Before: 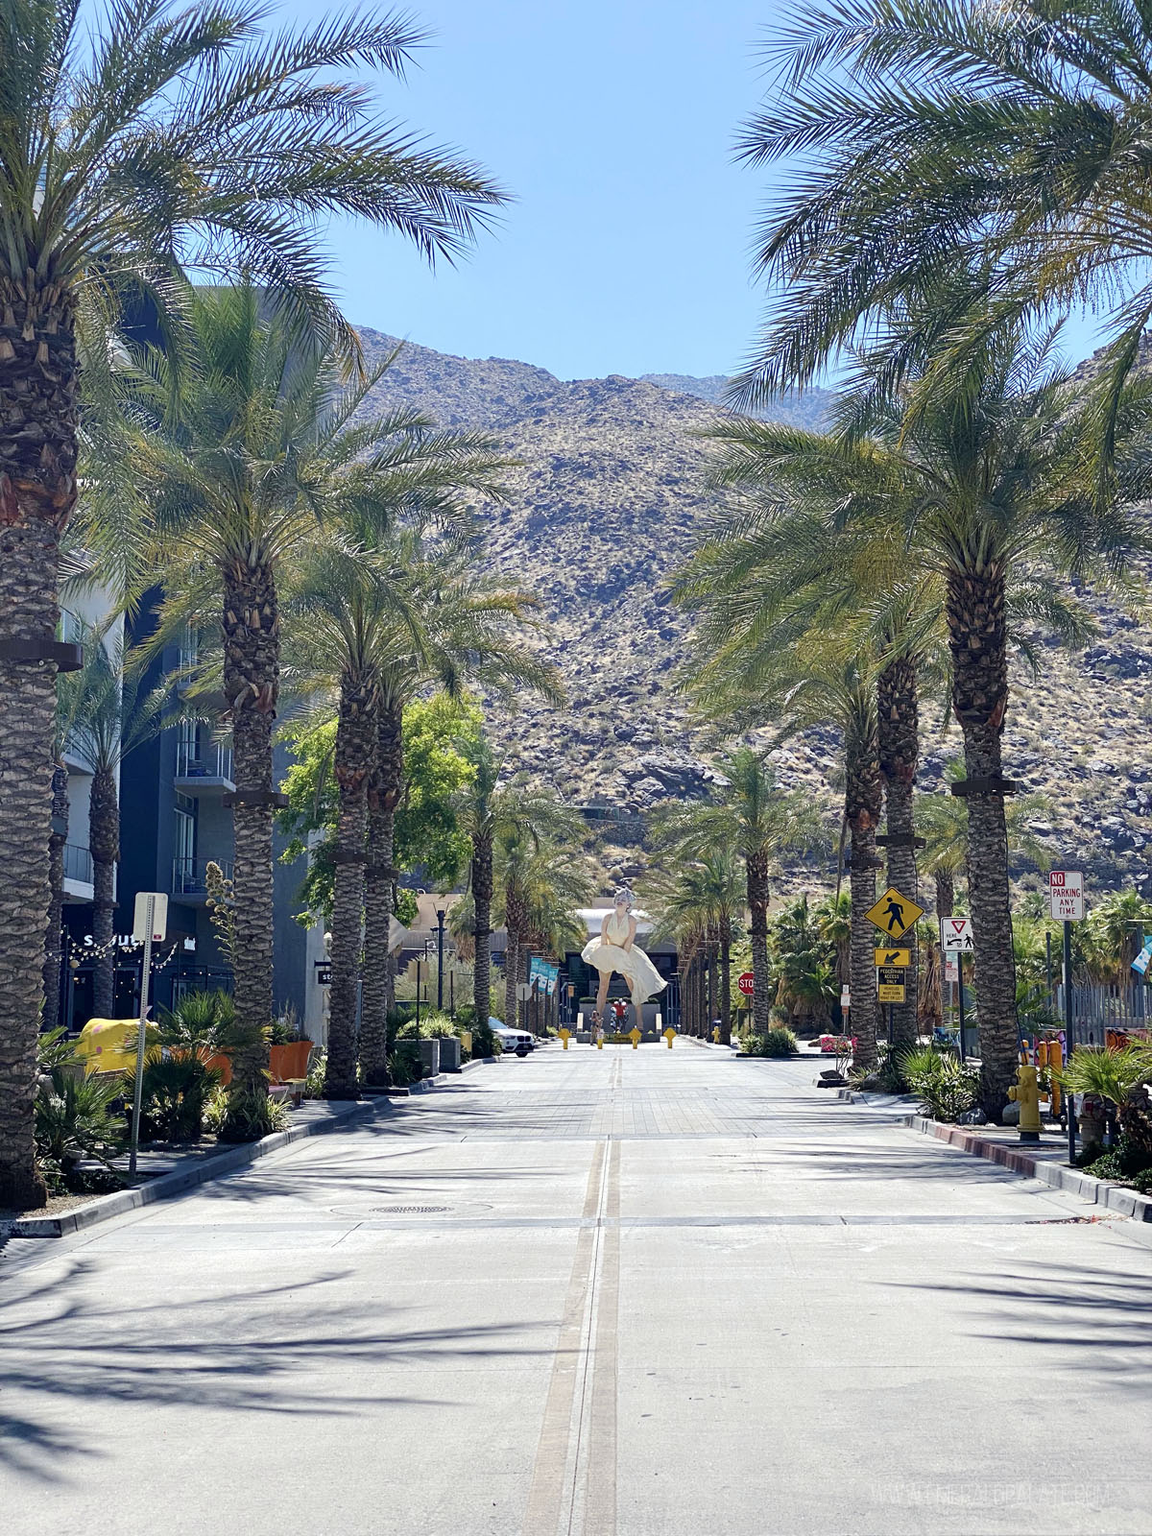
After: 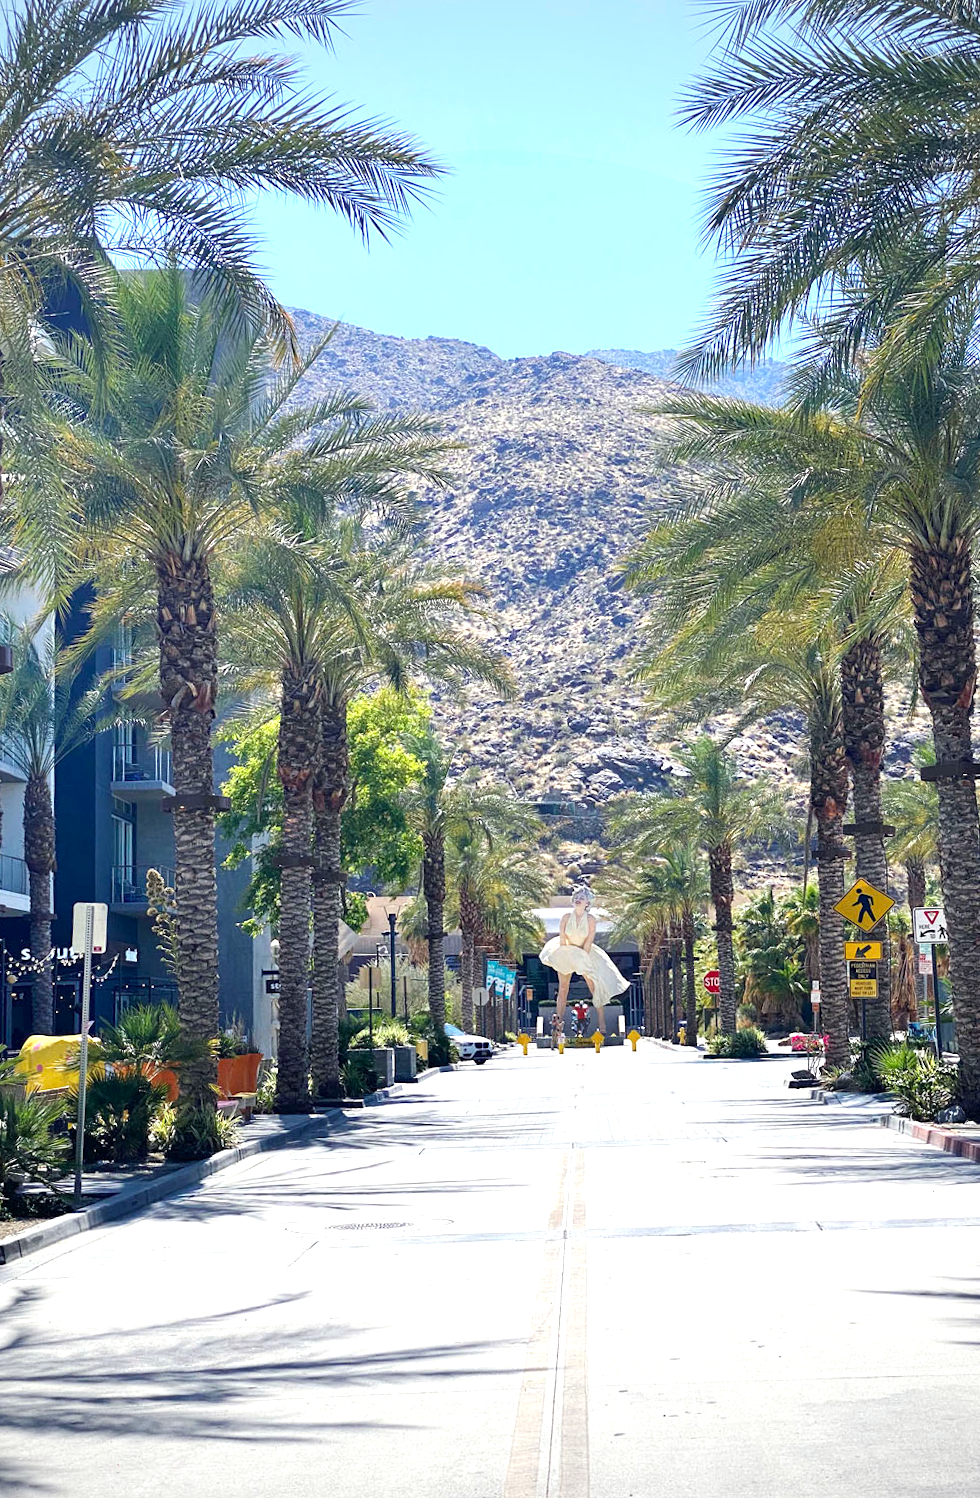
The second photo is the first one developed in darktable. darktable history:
crop and rotate: angle 1.44°, left 4.453%, top 0.856%, right 11.115%, bottom 2.398%
vignetting: brightness -0.4, saturation -0.305, unbound false
exposure: exposure 0.64 EV, compensate highlight preservation false
